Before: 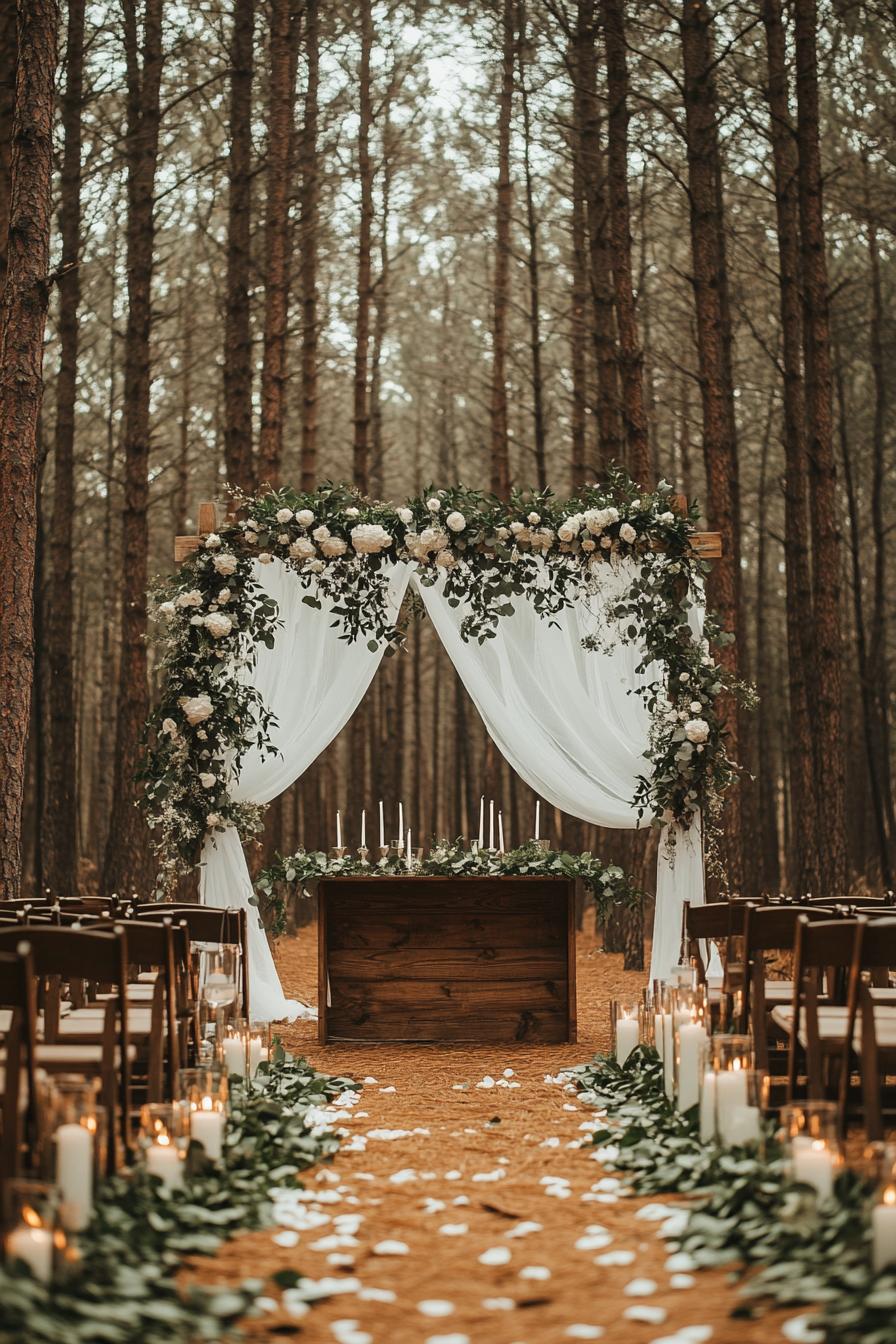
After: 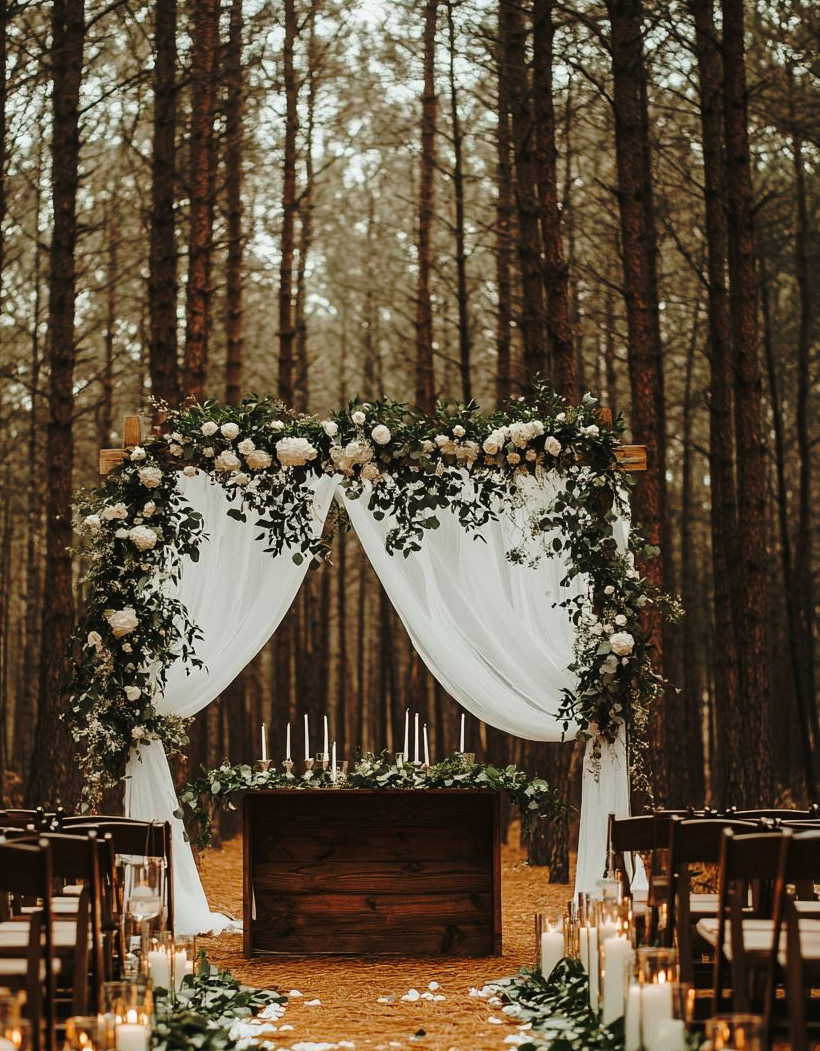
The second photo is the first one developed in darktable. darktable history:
crop: left 8.408%, top 6.547%, bottom 15.244%
base curve: curves: ch0 [(0, 0) (0.073, 0.04) (0.157, 0.139) (0.492, 0.492) (0.758, 0.758) (1, 1)], preserve colors none
